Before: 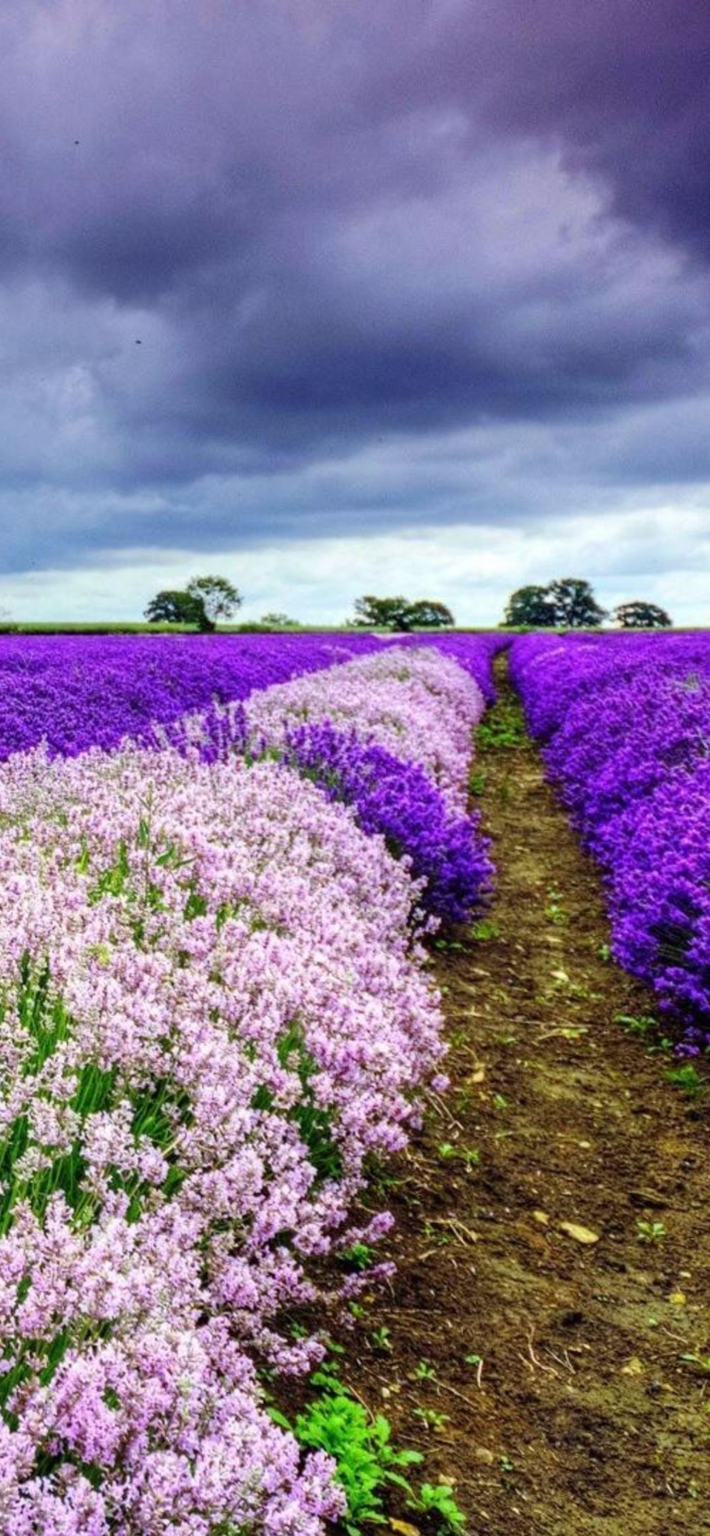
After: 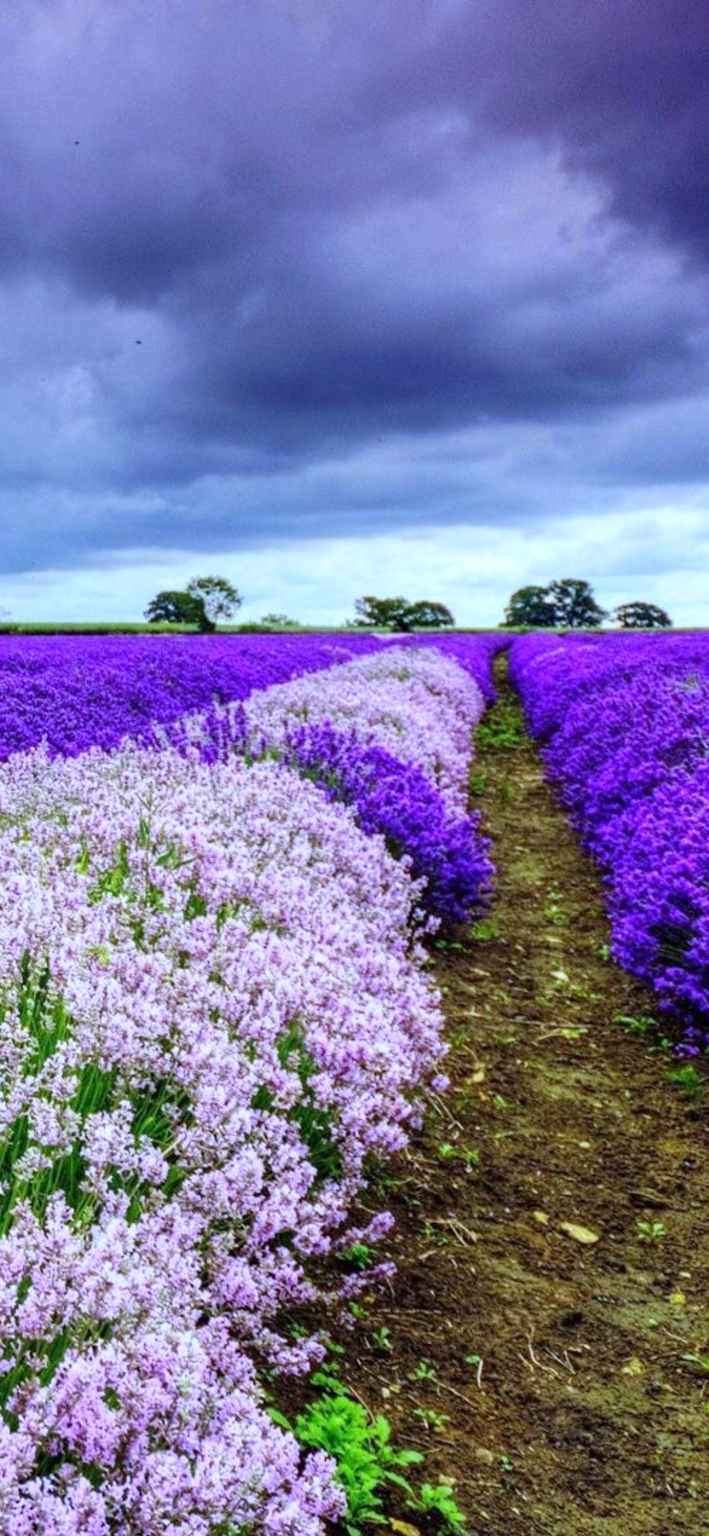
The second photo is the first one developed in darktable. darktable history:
white balance: red 0.926, green 1.003, blue 1.133
tone equalizer: on, module defaults
